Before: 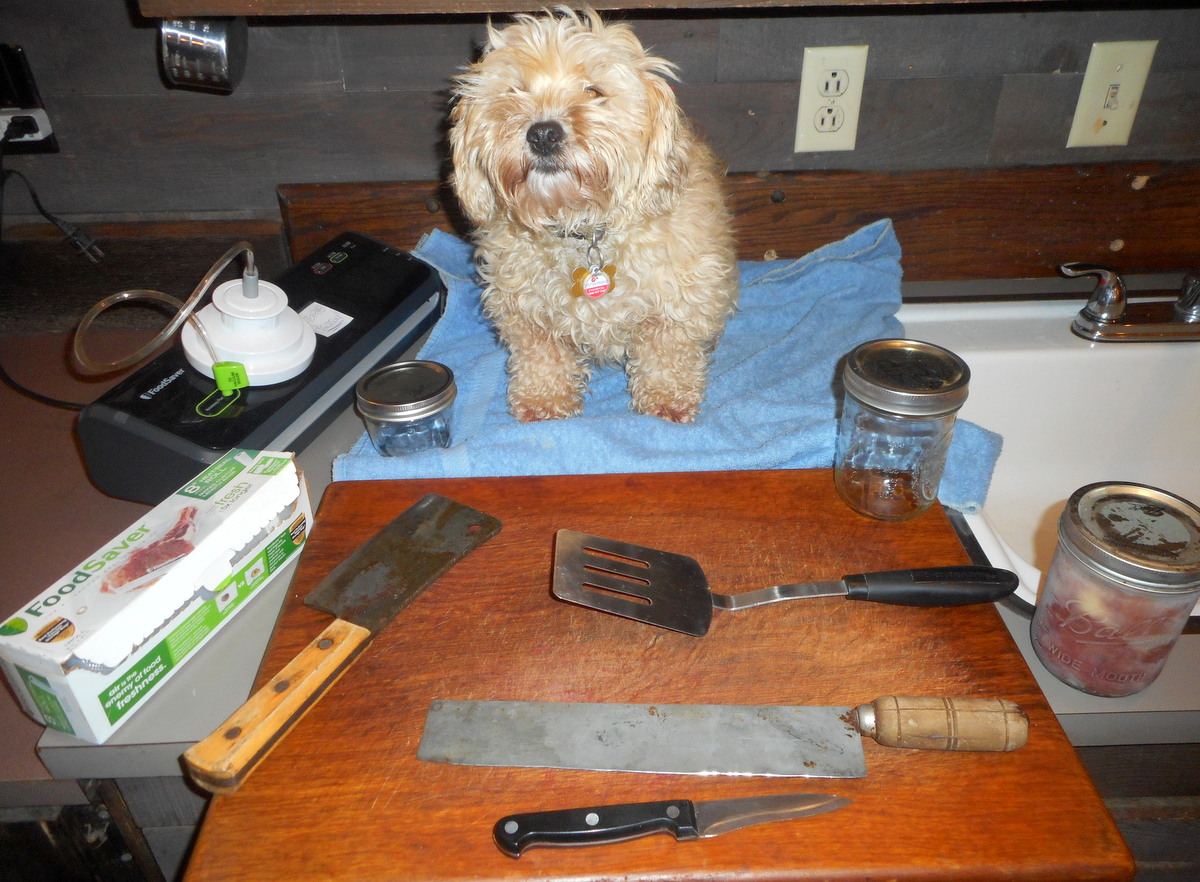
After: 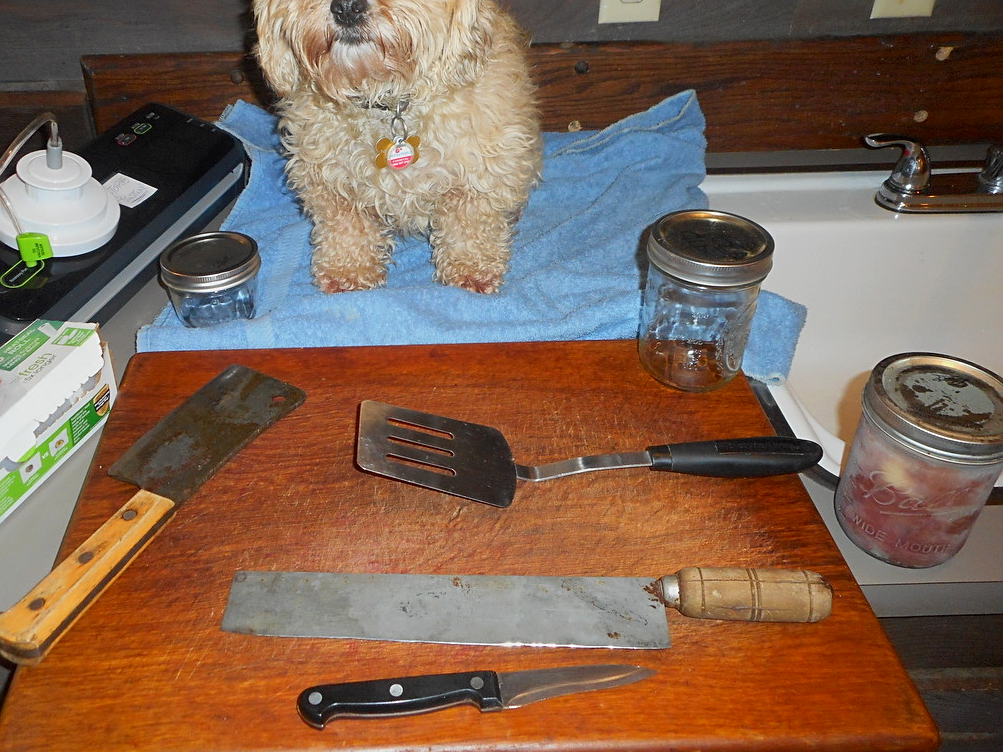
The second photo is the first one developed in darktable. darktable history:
sharpen: on, module defaults
contrast brightness saturation: contrast 0.101, brightness 0.023, saturation 0.017
shadows and highlights: radius 120.28, shadows 21.99, white point adjustment -9.68, highlights -15.35, soften with gaussian
crop: left 16.378%, top 14.716%
